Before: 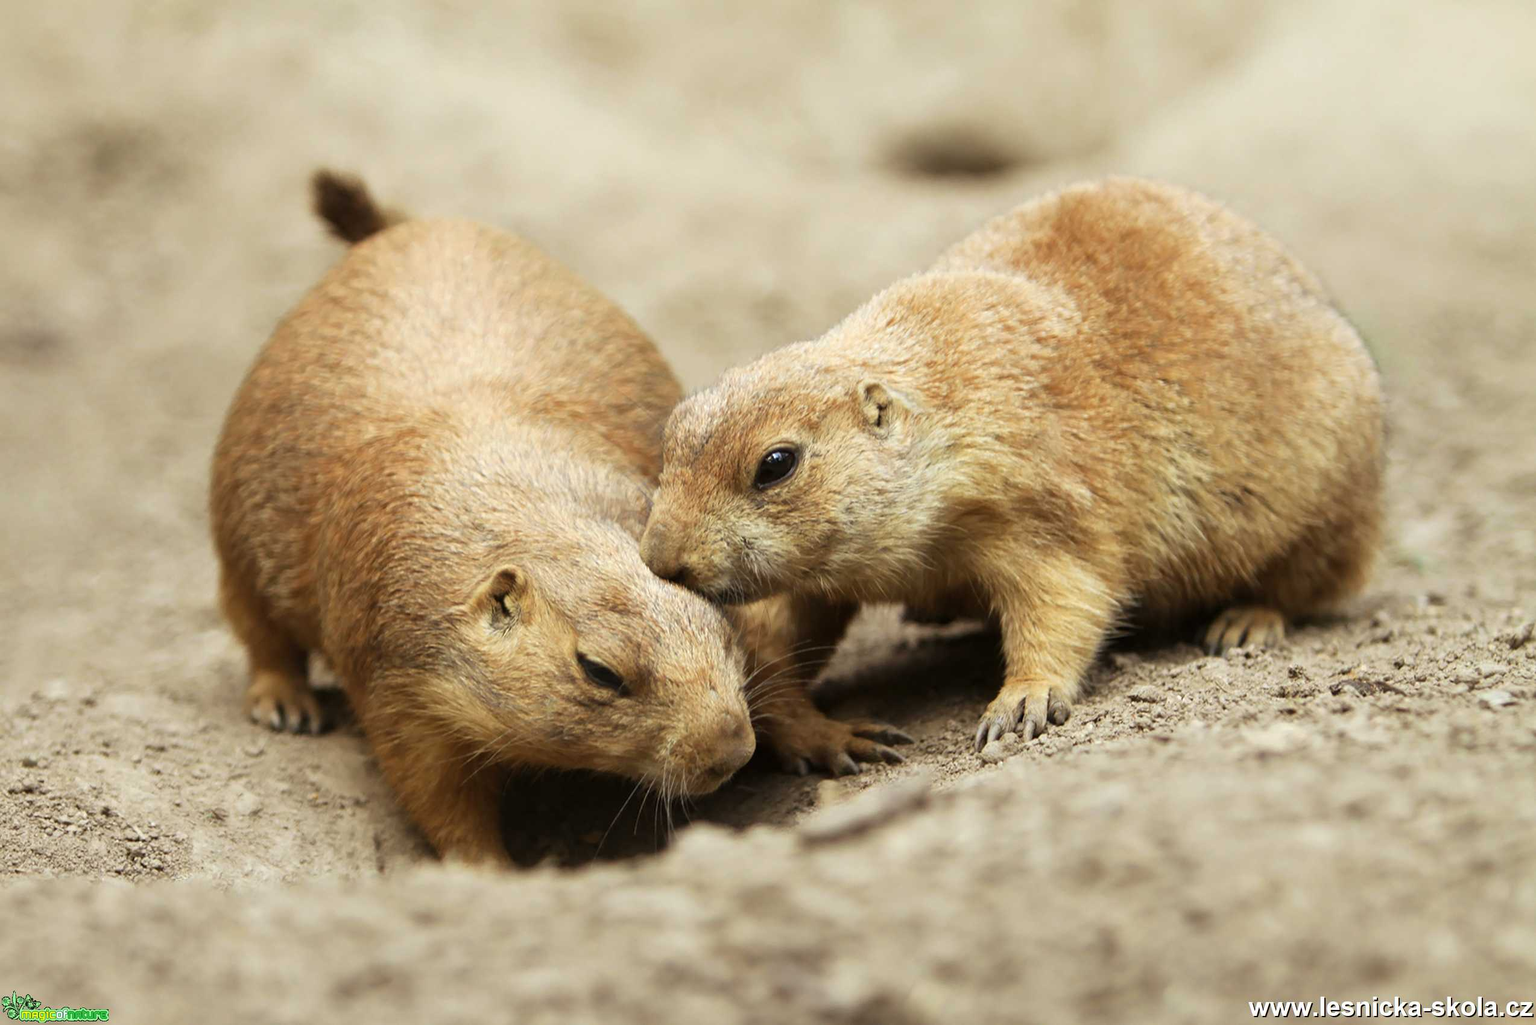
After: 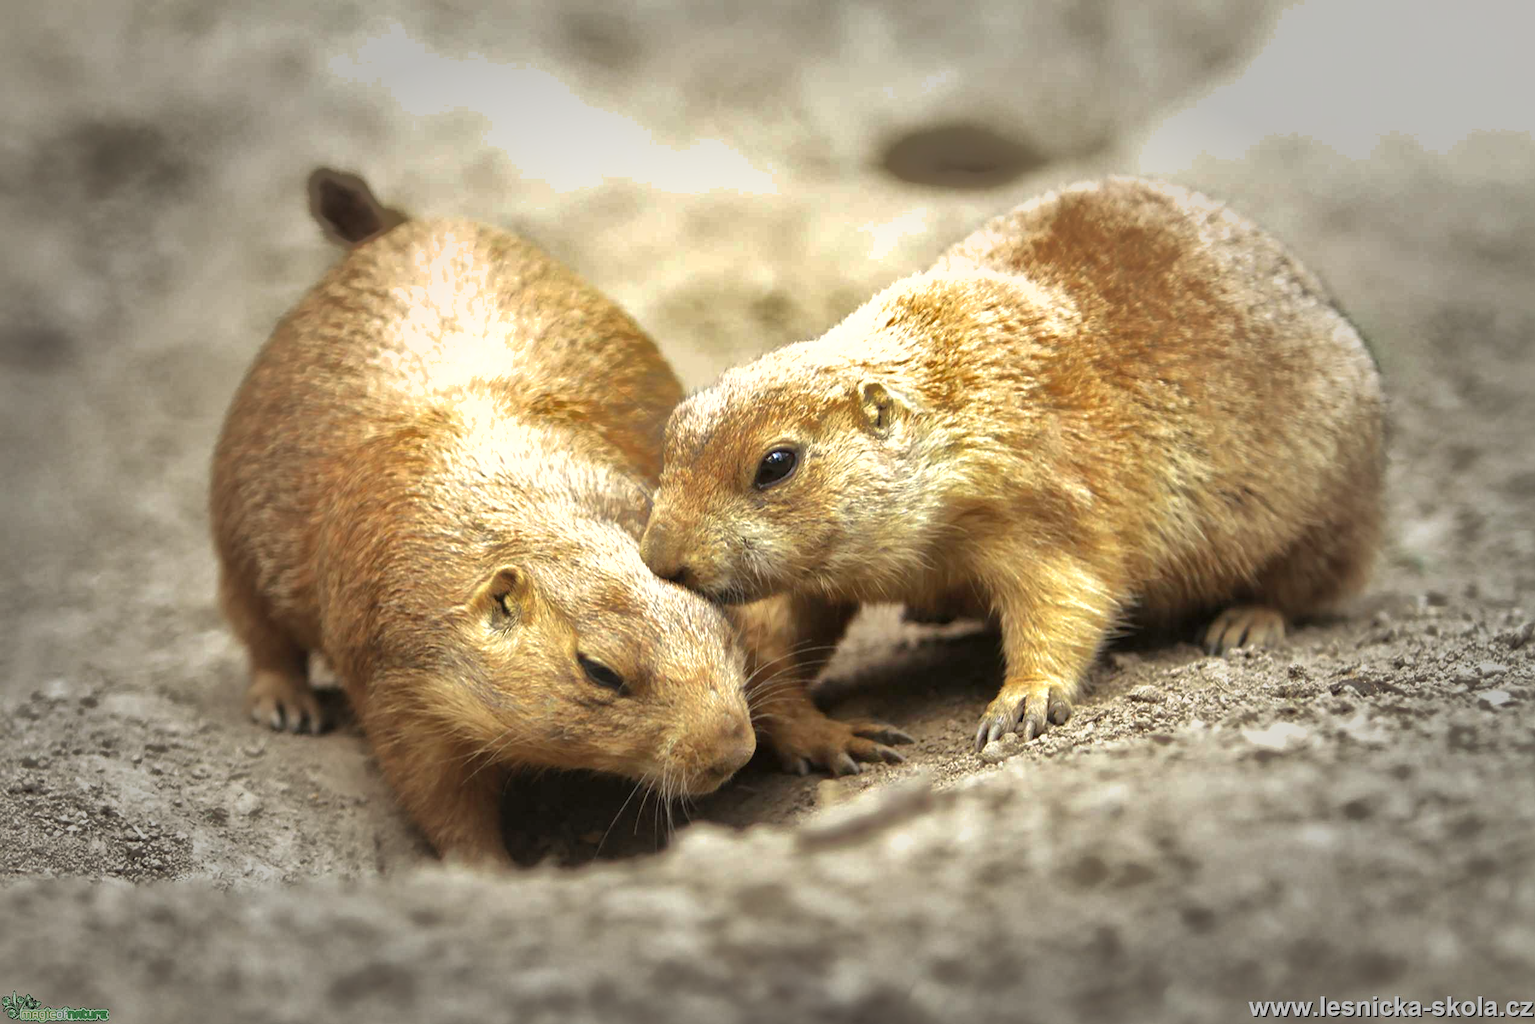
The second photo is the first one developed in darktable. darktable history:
exposure: black level correction 0, exposure 0.6 EV, compensate exposure bias true, compensate highlight preservation false
vignetting: fall-off start 48.41%, automatic ratio true, width/height ratio 1.29, unbound false
shadows and highlights: shadows 40, highlights -60
